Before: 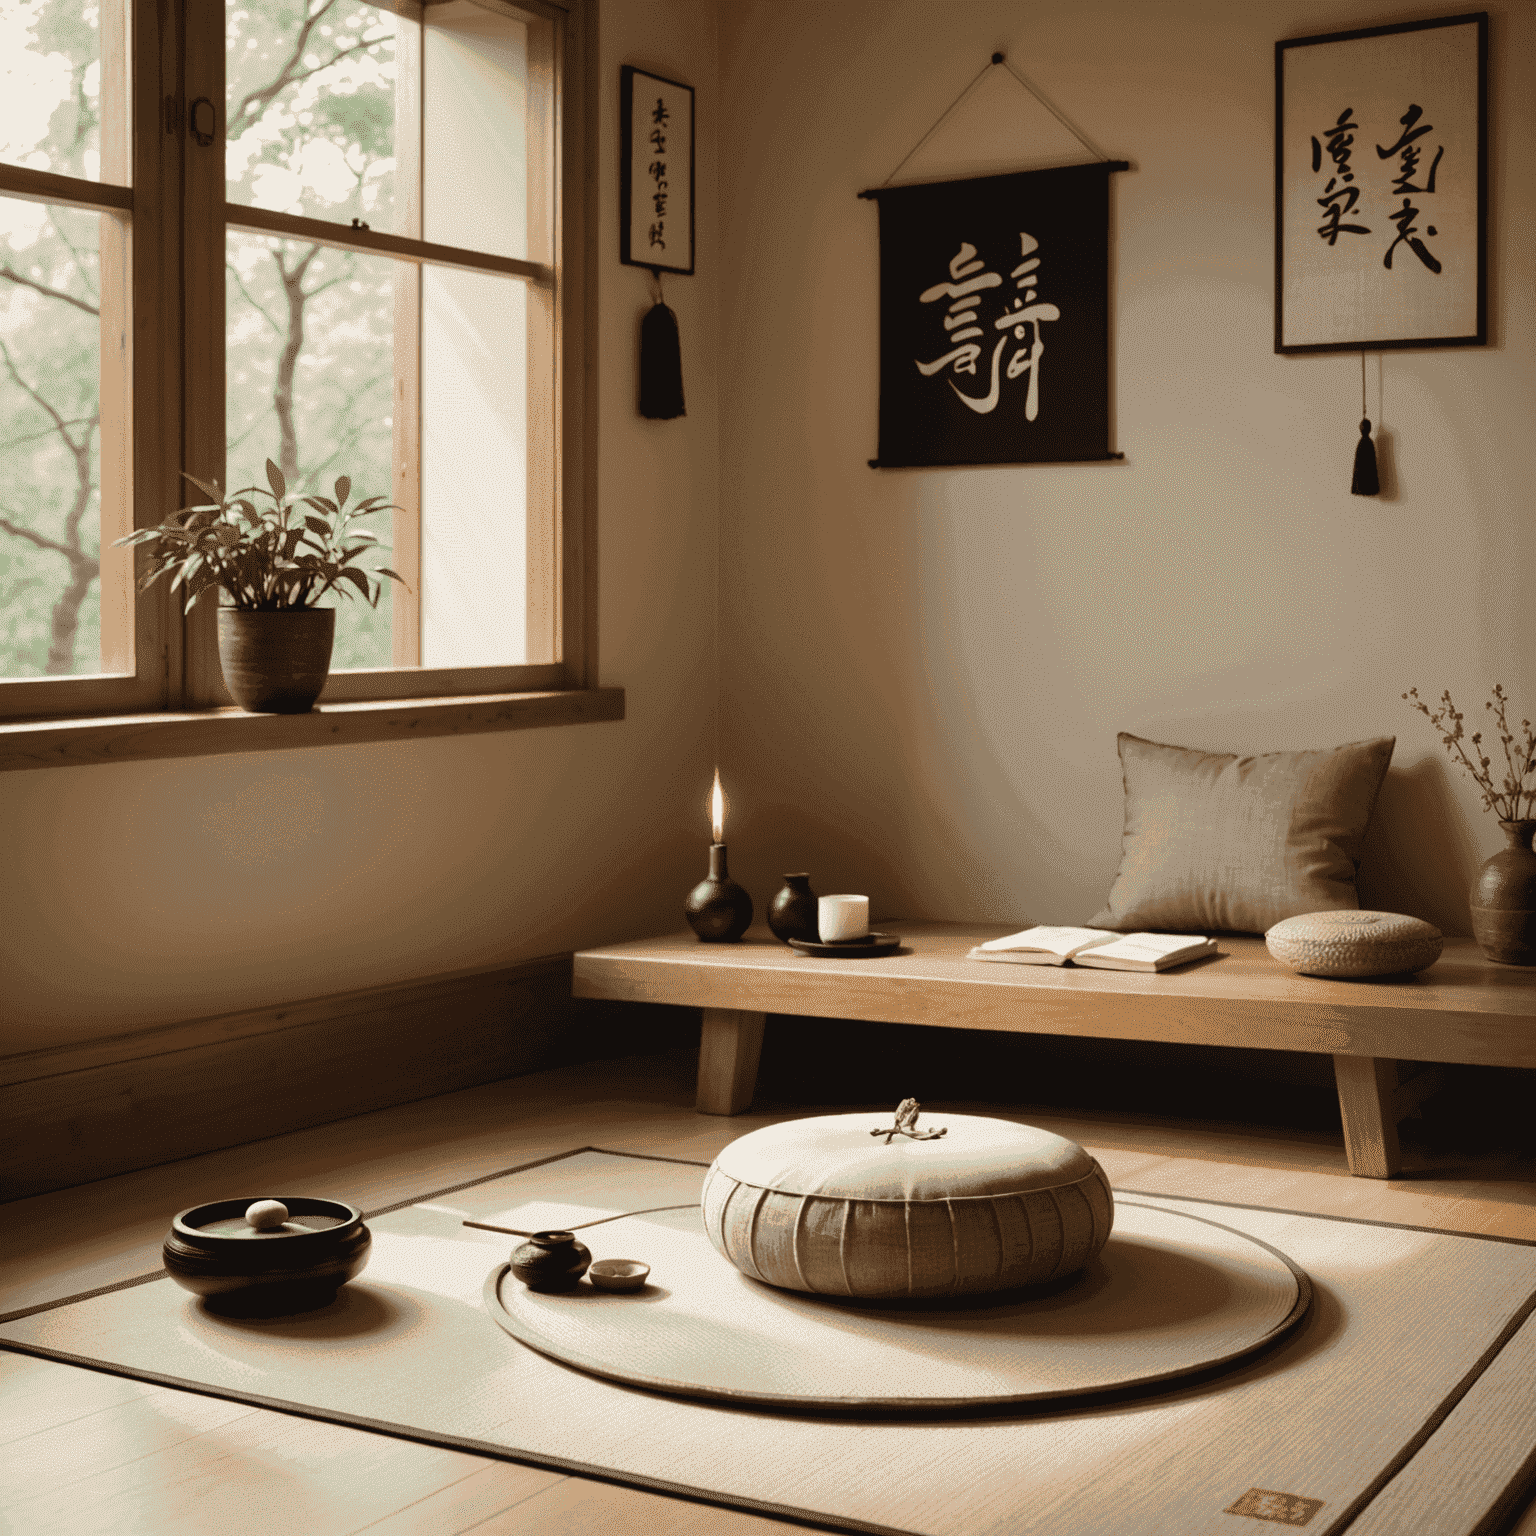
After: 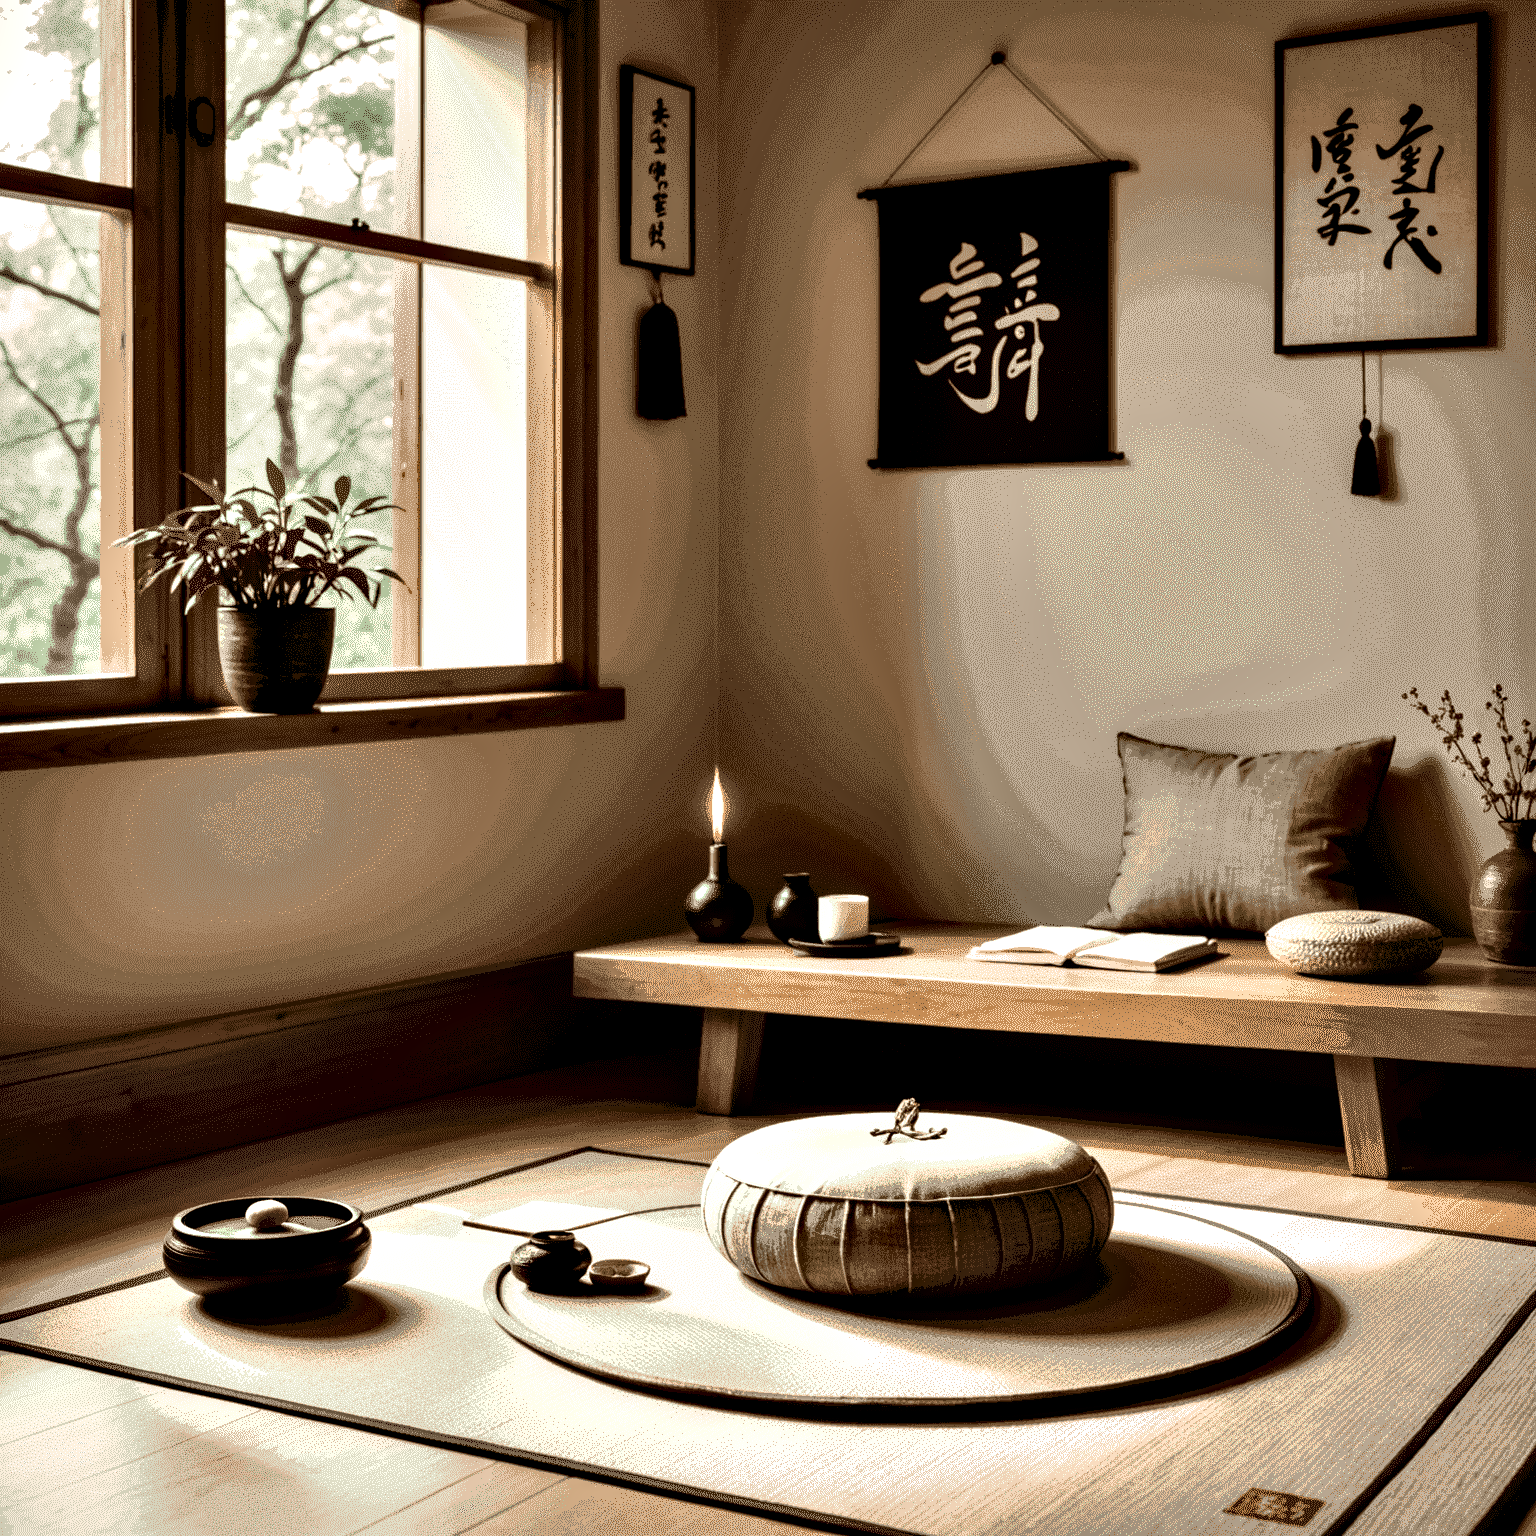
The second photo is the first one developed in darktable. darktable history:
contrast equalizer: y [[0.6 ×6], [0.55 ×6], [0 ×6], [0 ×6], [0 ×6]]
local contrast: highlights 64%, shadows 54%, detail 168%, midtone range 0.517
